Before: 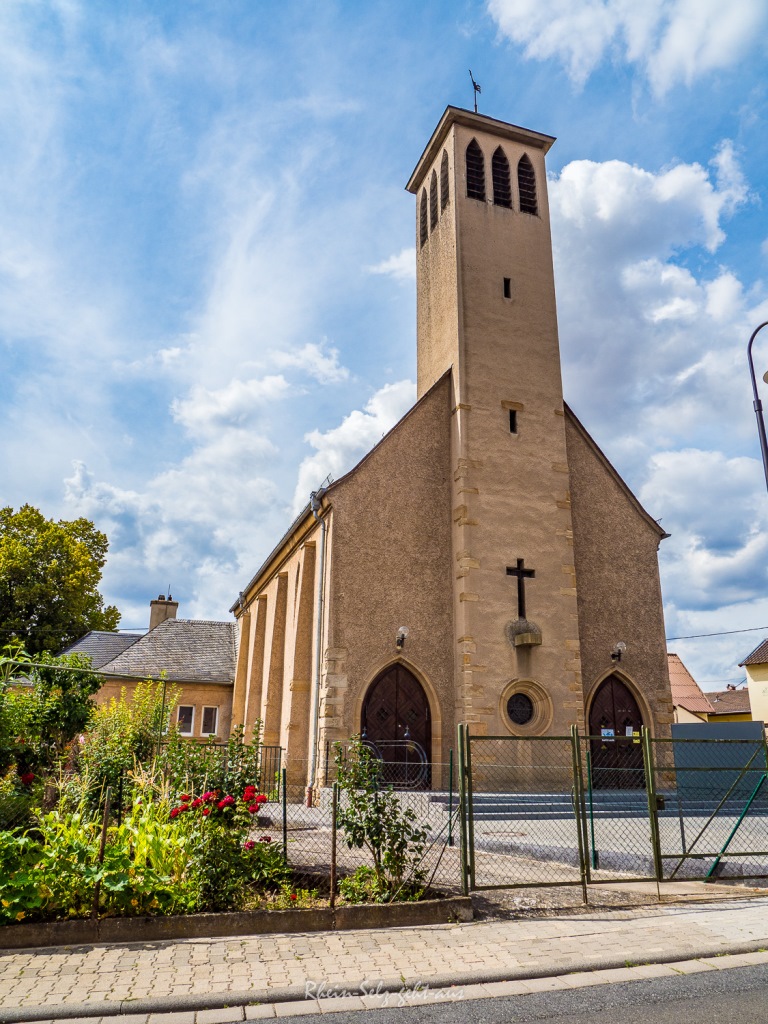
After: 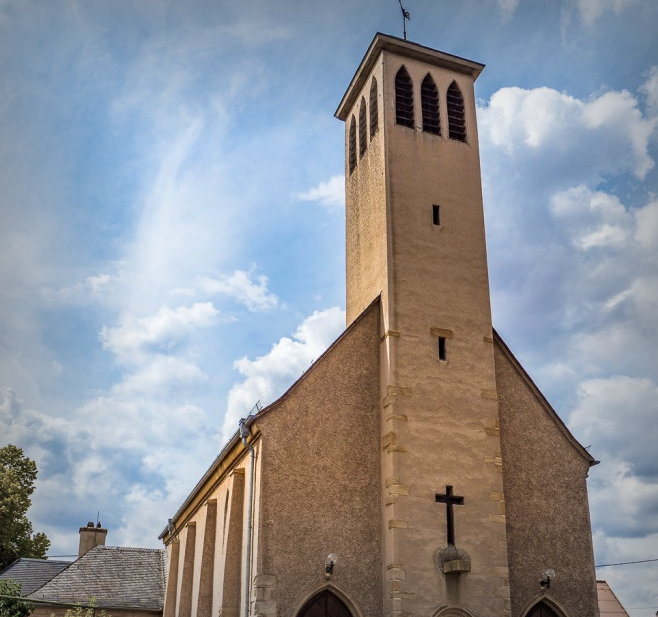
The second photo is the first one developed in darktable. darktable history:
velvia: on, module defaults
crop and rotate: left 9.332%, top 7.179%, right 4.938%, bottom 32.521%
vignetting: fall-off start 53.52%, automatic ratio true, width/height ratio 1.313, shape 0.224
